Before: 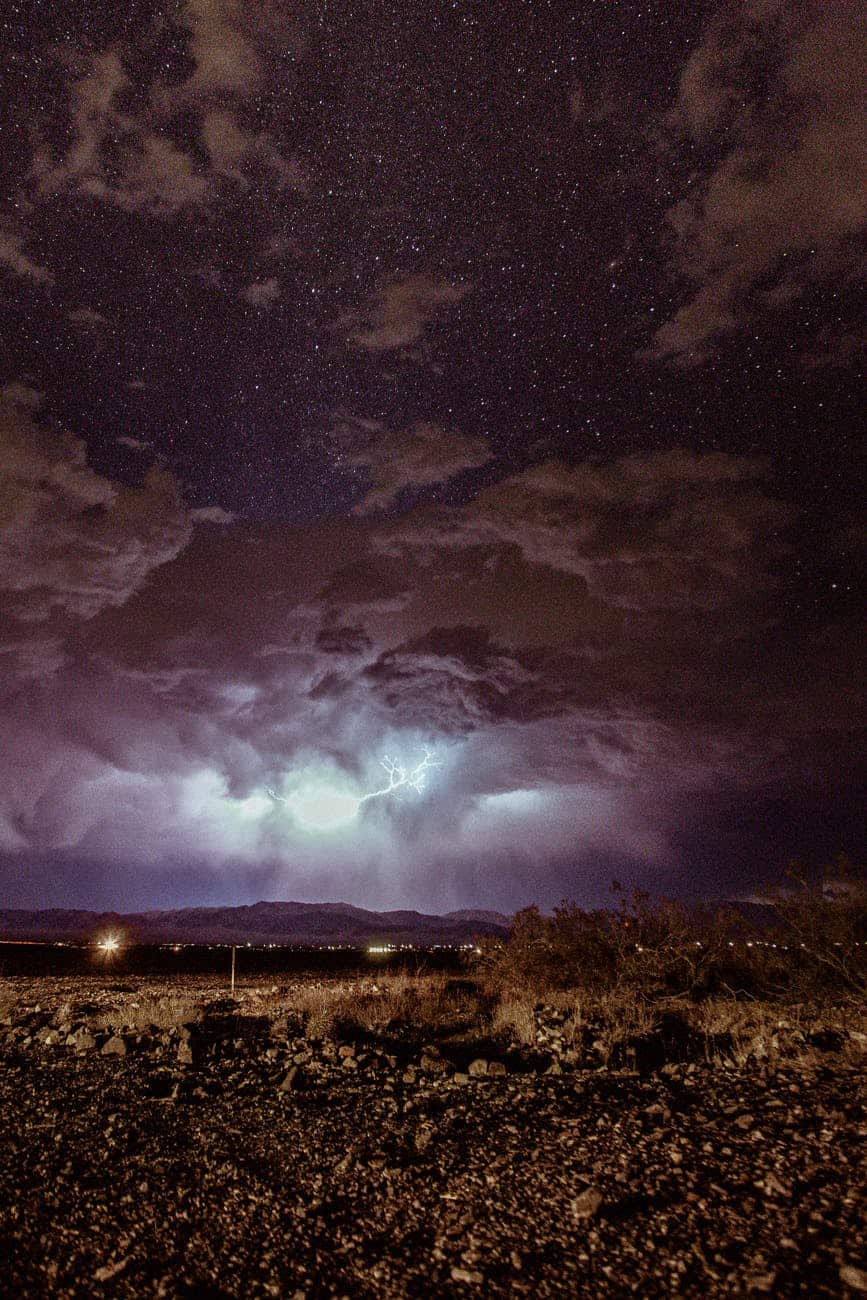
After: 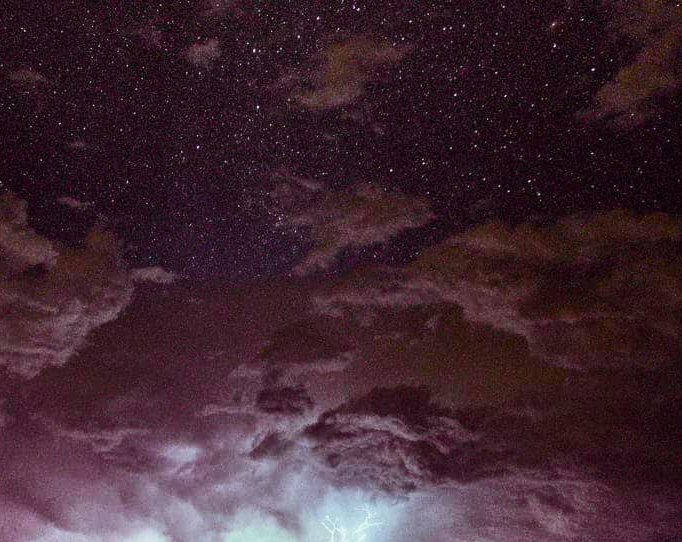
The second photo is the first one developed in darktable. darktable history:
crop: left 6.826%, top 18.532%, right 14.494%, bottom 39.717%
tone curve: curves: ch0 [(0, 0) (0.051, 0.03) (0.096, 0.071) (0.251, 0.234) (0.461, 0.515) (0.605, 0.692) (0.761, 0.824) (0.881, 0.907) (1, 0.984)]; ch1 [(0, 0) (0.1, 0.038) (0.318, 0.243) (0.399, 0.351) (0.478, 0.469) (0.499, 0.499) (0.534, 0.541) (0.567, 0.592) (0.601, 0.629) (0.666, 0.7) (1, 1)]; ch2 [(0, 0) (0.453, 0.45) (0.479, 0.483) (0.504, 0.499) (0.52, 0.519) (0.541, 0.559) (0.601, 0.622) (0.824, 0.815) (1, 1)], color space Lab, independent channels, preserve colors none
